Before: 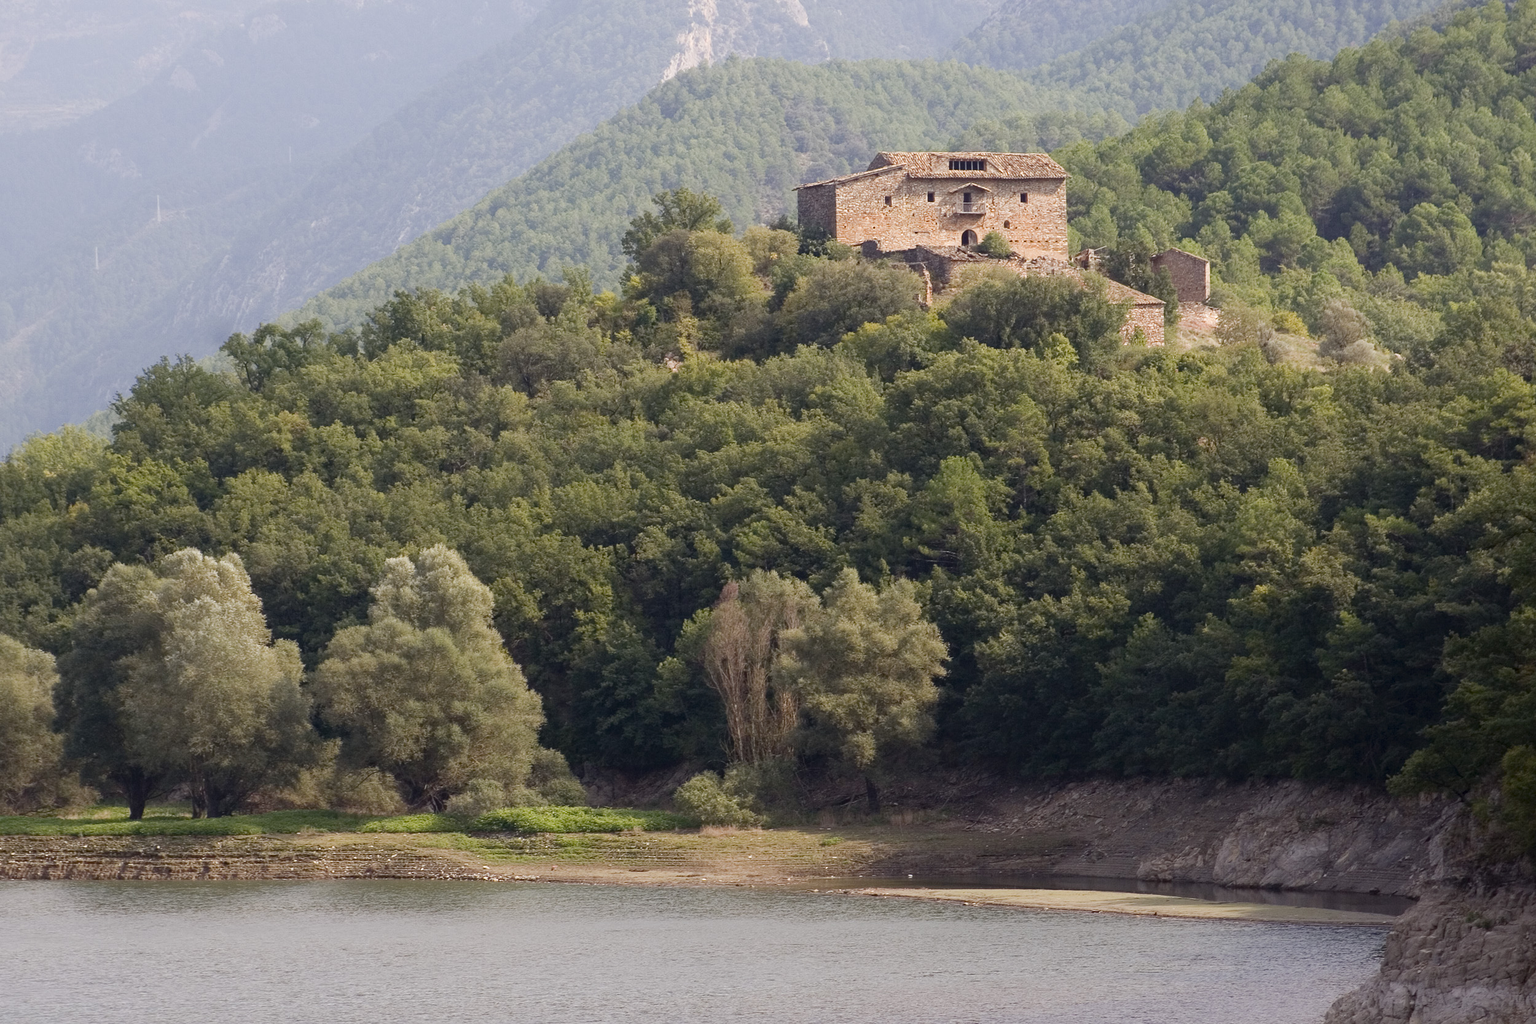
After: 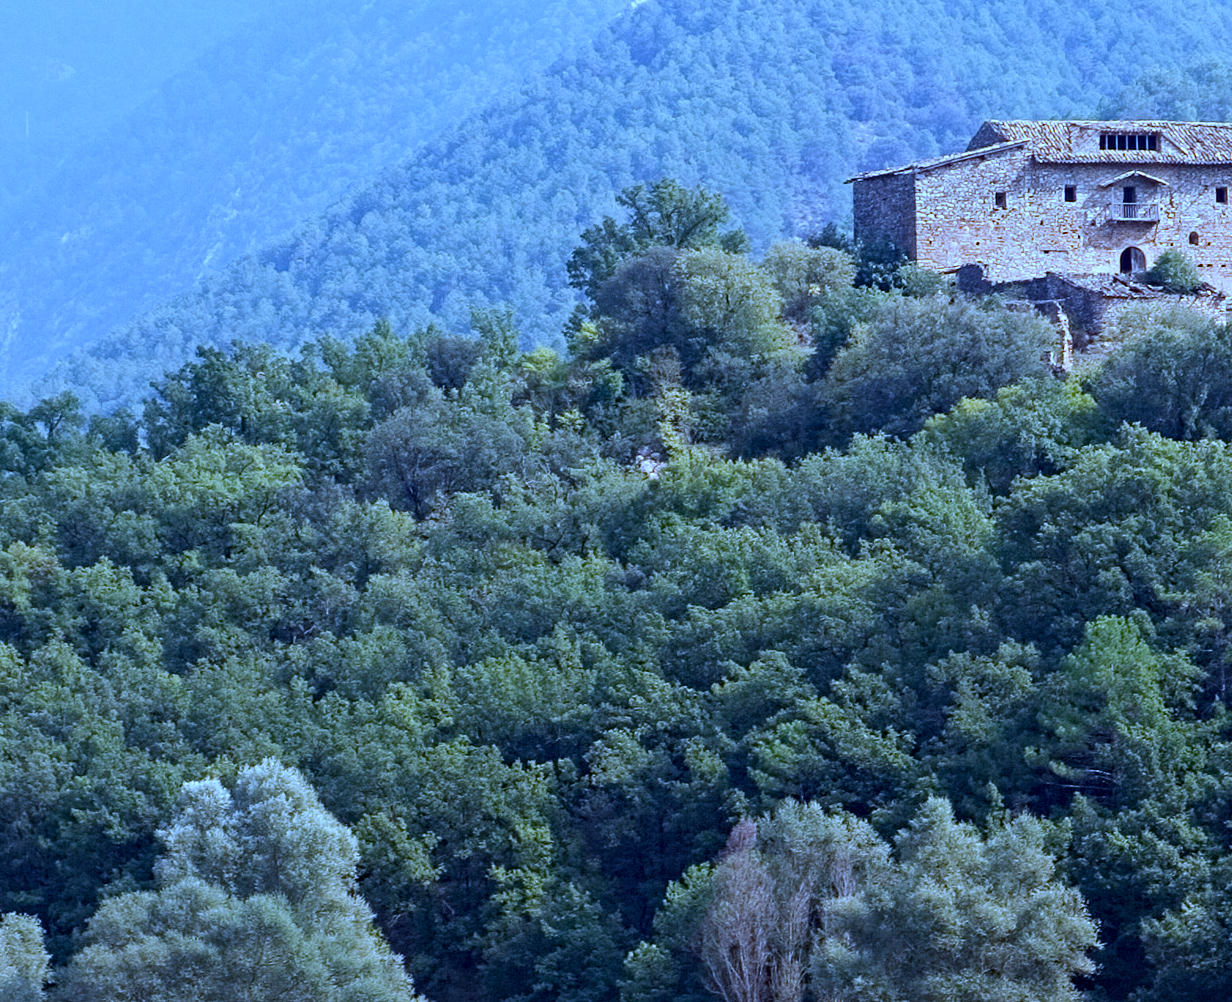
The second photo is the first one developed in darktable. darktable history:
contrast equalizer: y [[0.51, 0.537, 0.559, 0.574, 0.599, 0.618], [0.5 ×6], [0.5 ×6], [0 ×6], [0 ×6]]
white balance: red 0.766, blue 1.537
crop: left 17.835%, top 7.675%, right 32.881%, bottom 32.213%
